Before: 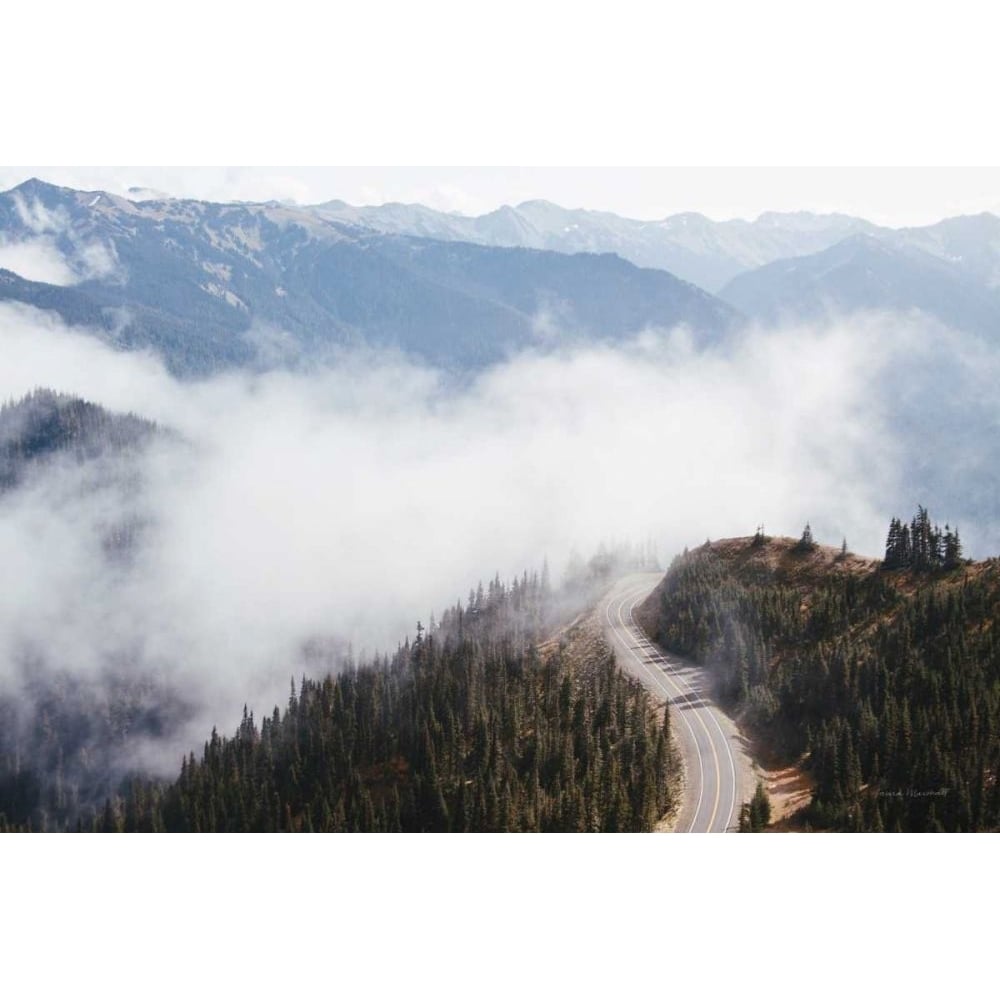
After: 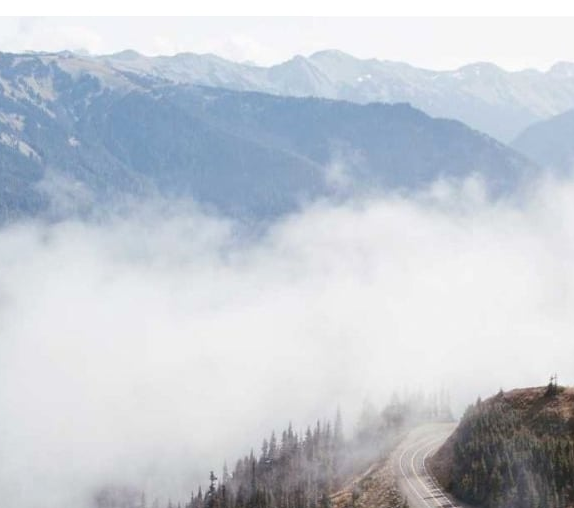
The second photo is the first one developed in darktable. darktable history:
crop: left 20.784%, top 15.096%, right 21.803%, bottom 34.057%
